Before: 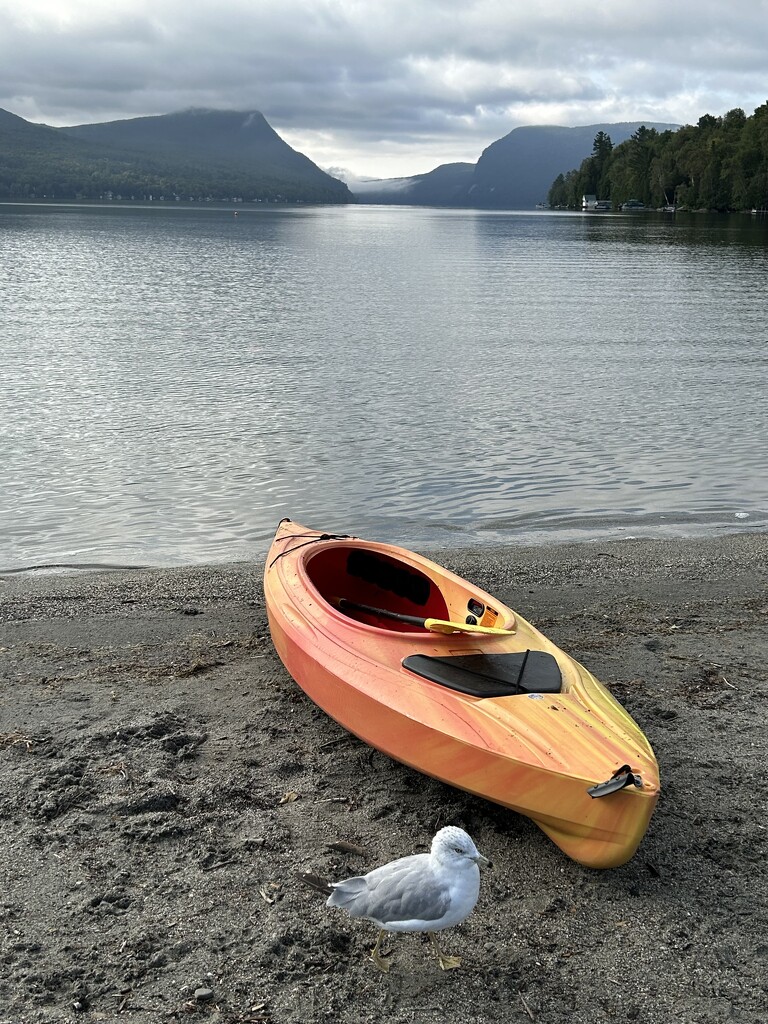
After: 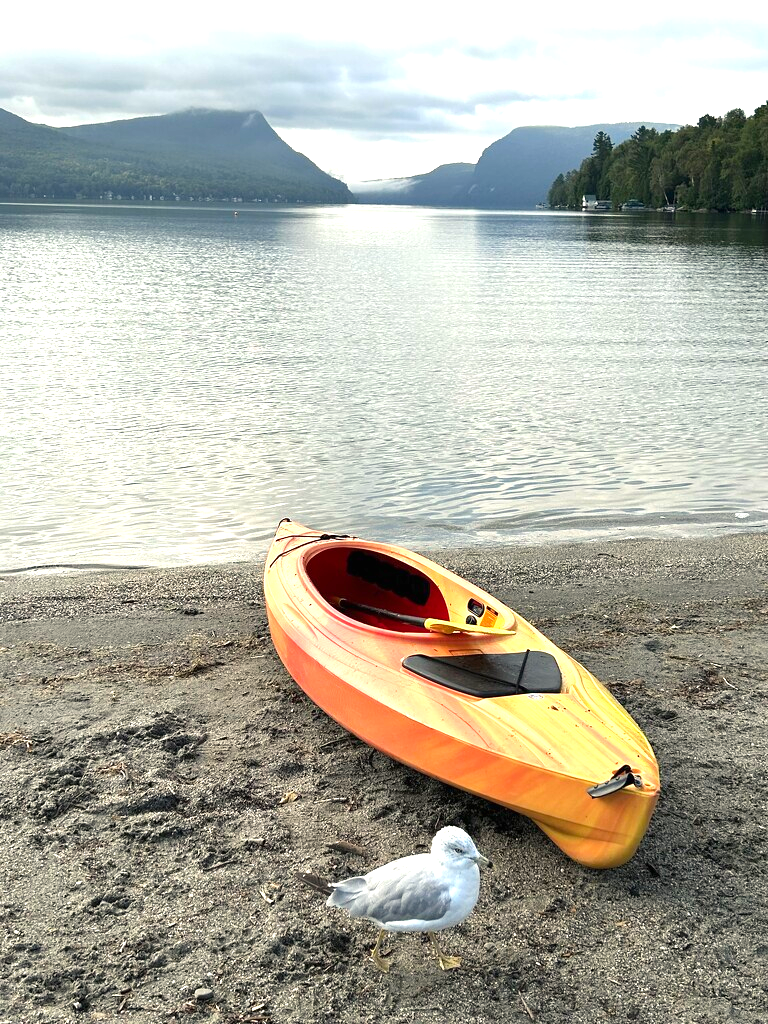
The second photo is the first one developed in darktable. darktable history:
exposure: black level correction 0, exposure 1 EV, compensate highlight preservation false
color balance rgb: highlights gain › chroma 2.97%, highlights gain › hue 78.53°, perceptual saturation grading › global saturation 0.498%
